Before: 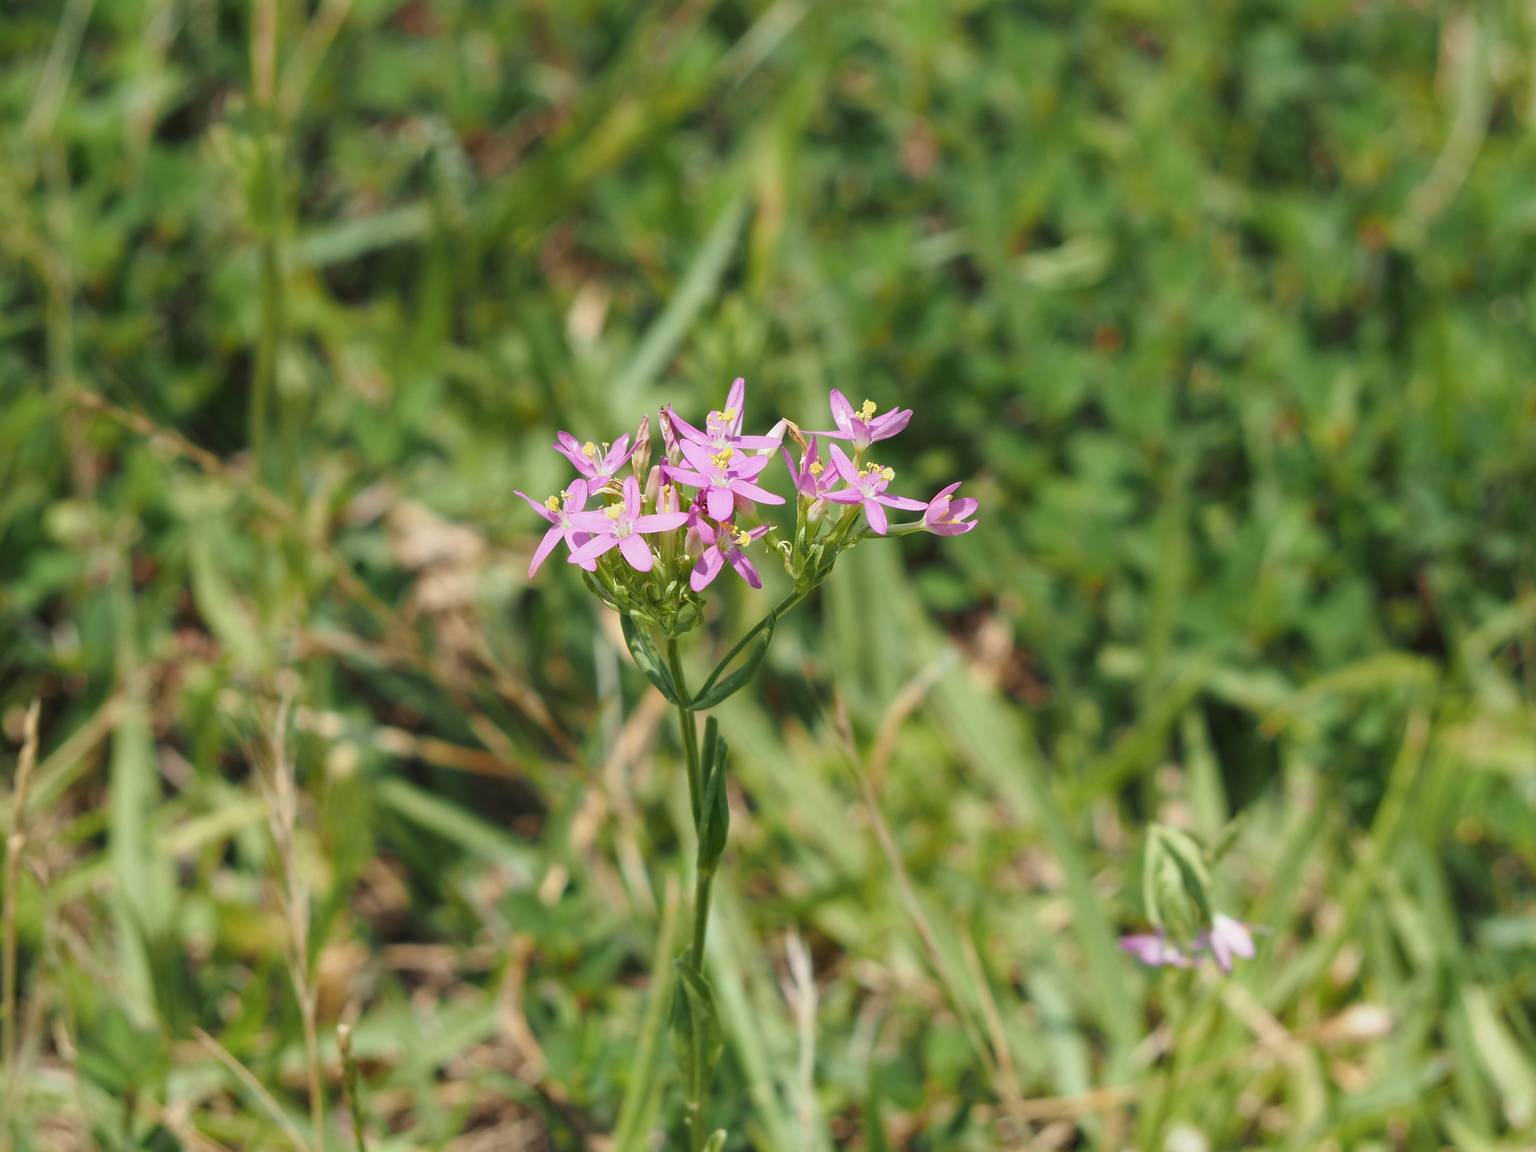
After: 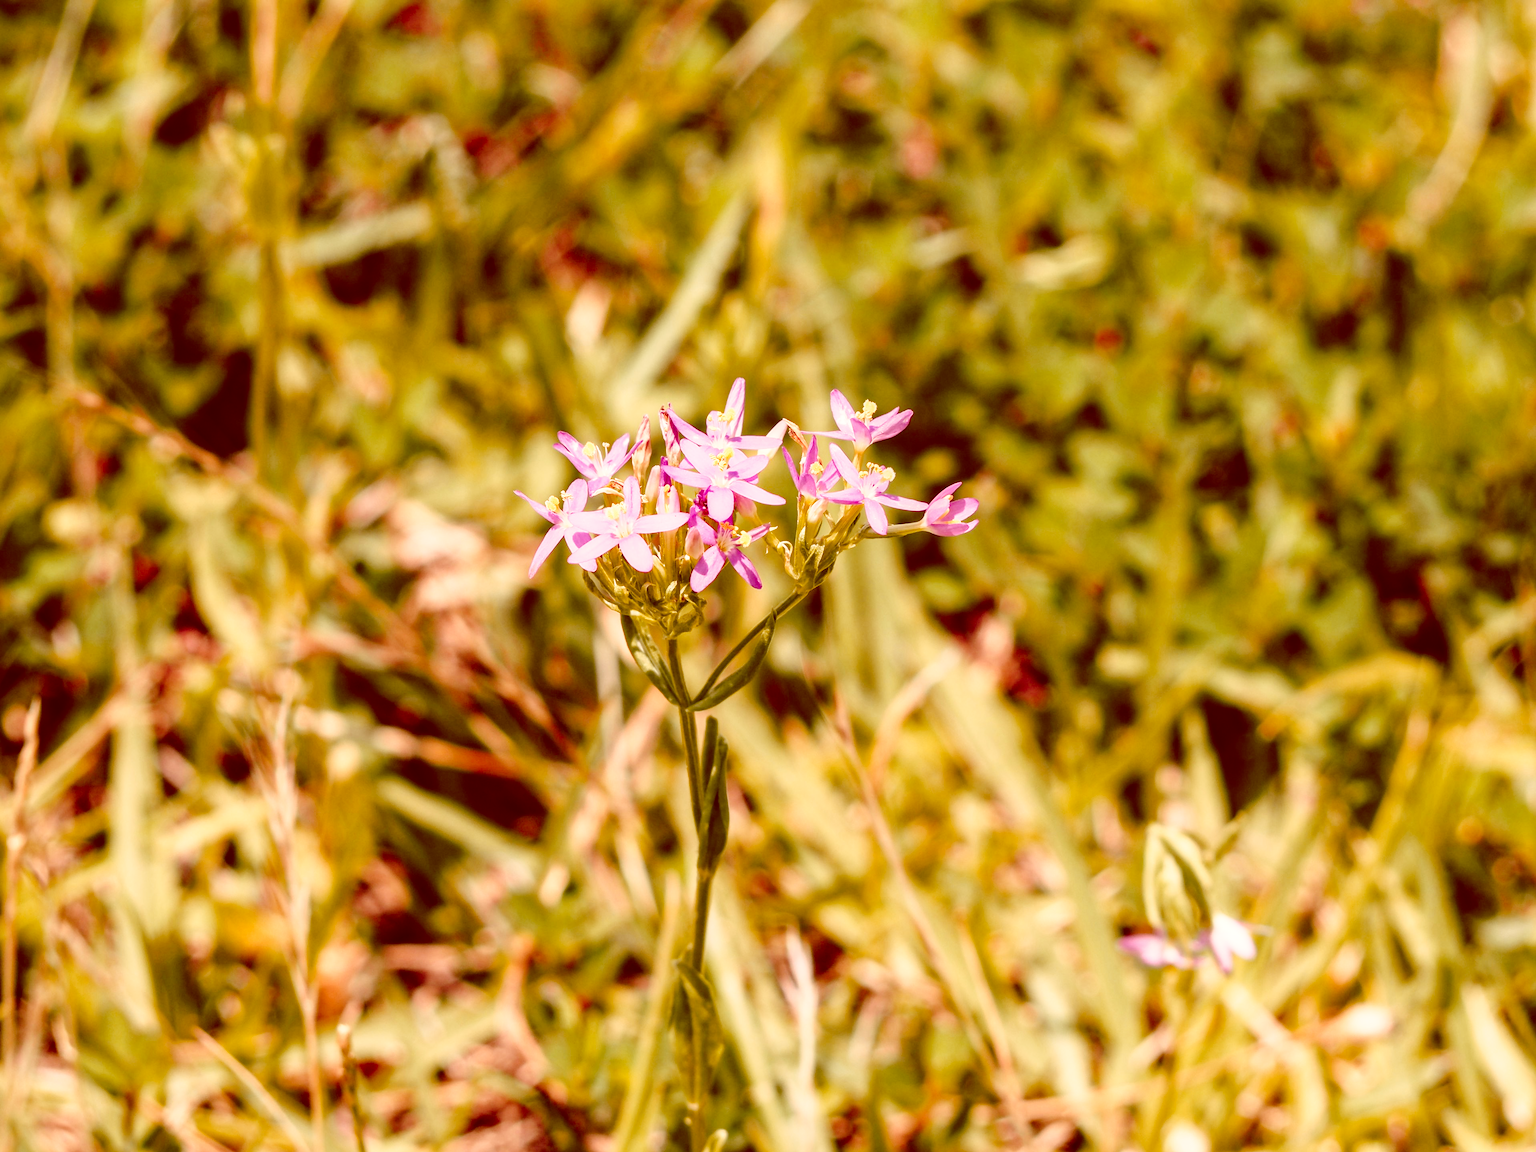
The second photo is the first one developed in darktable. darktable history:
color correction: highlights a* 9.16, highlights b* 8.7, shadows a* 39.97, shadows b* 39.5, saturation 0.807
color zones: curves: ch1 [(0.239, 0.552) (0.75, 0.5)]; ch2 [(0.25, 0.462) (0.749, 0.457)]
base curve: curves: ch0 [(0, 0) (0.04, 0.03) (0.133, 0.232) (0.448, 0.748) (0.843, 0.968) (1, 1)], preserve colors none
local contrast: on, module defaults
exposure: exposure -0.059 EV, compensate highlight preservation false
